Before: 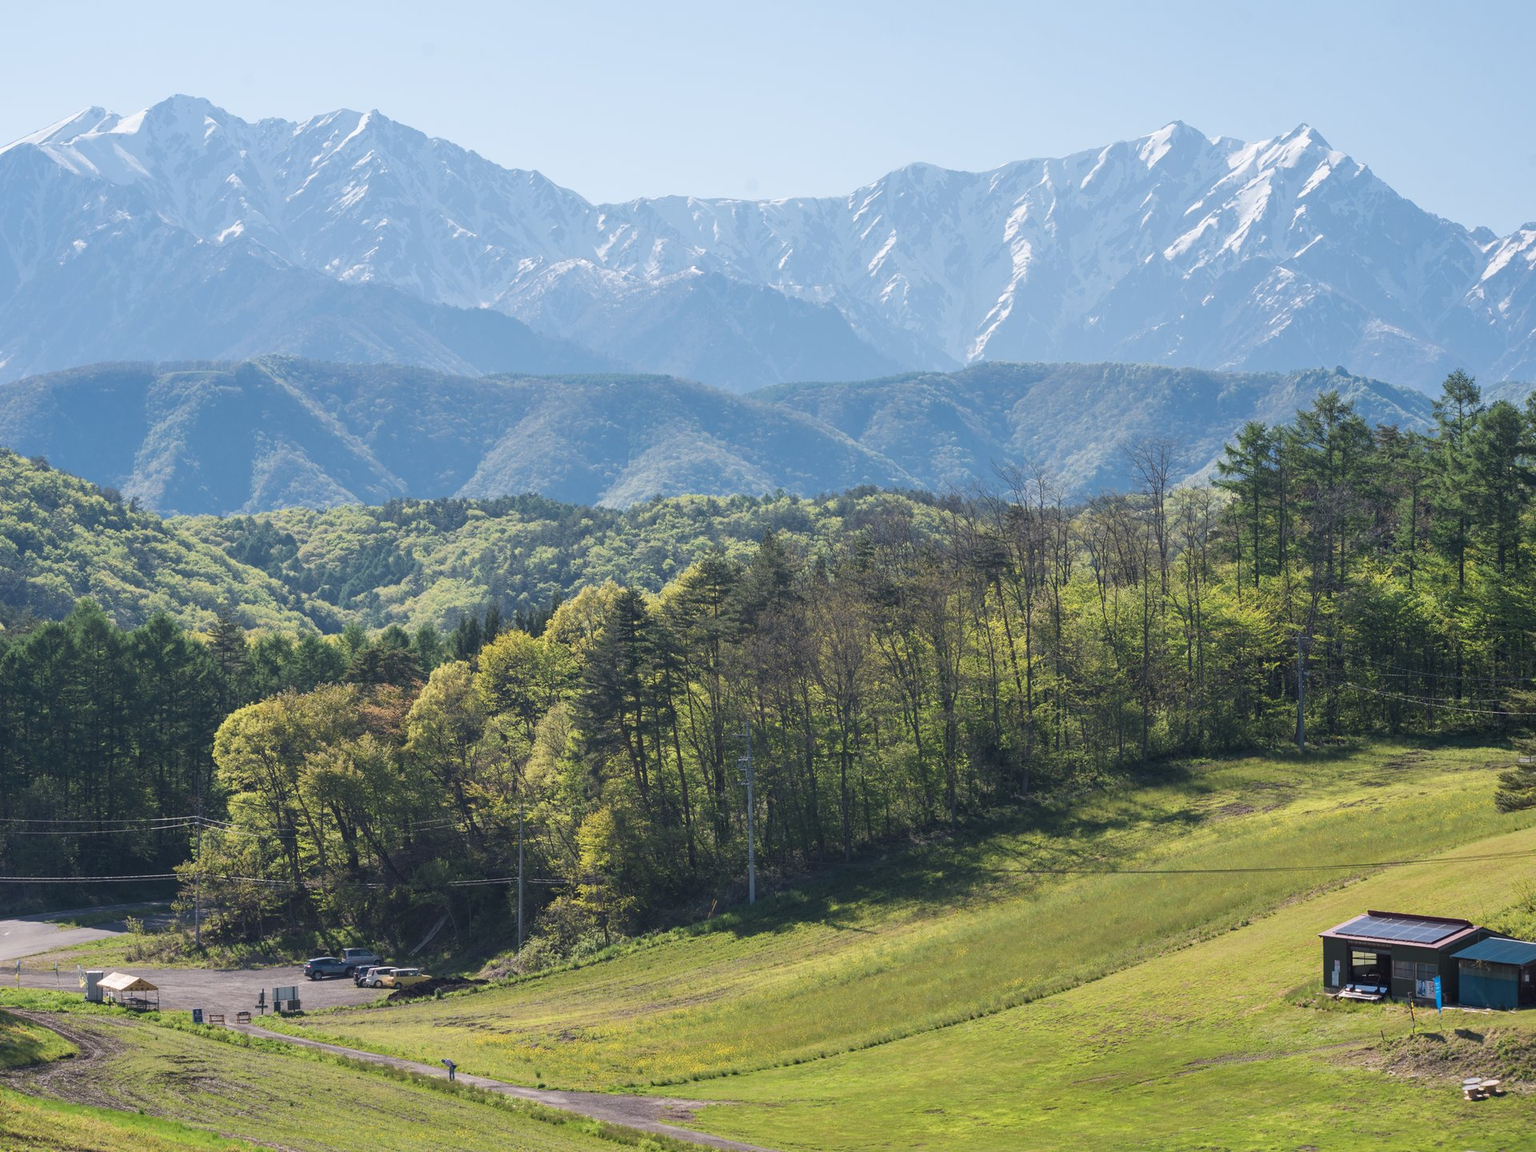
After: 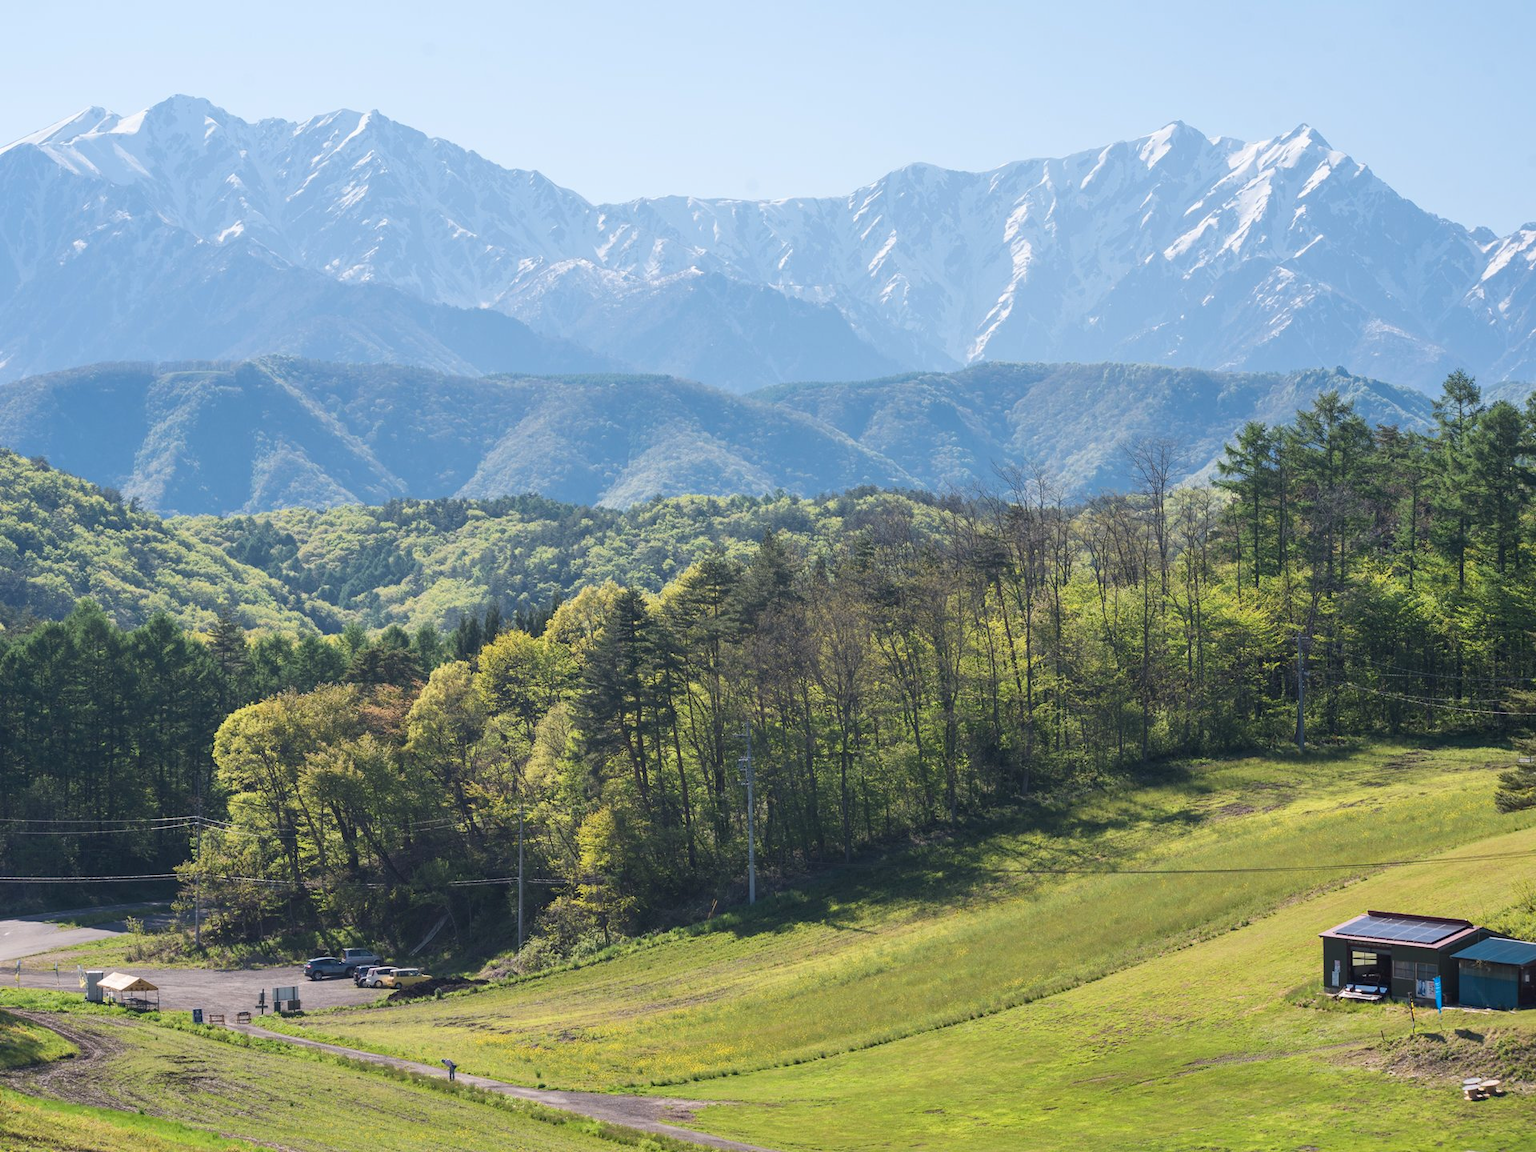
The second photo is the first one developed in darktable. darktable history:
contrast brightness saturation: contrast 0.097, brightness 0.034, saturation 0.088
